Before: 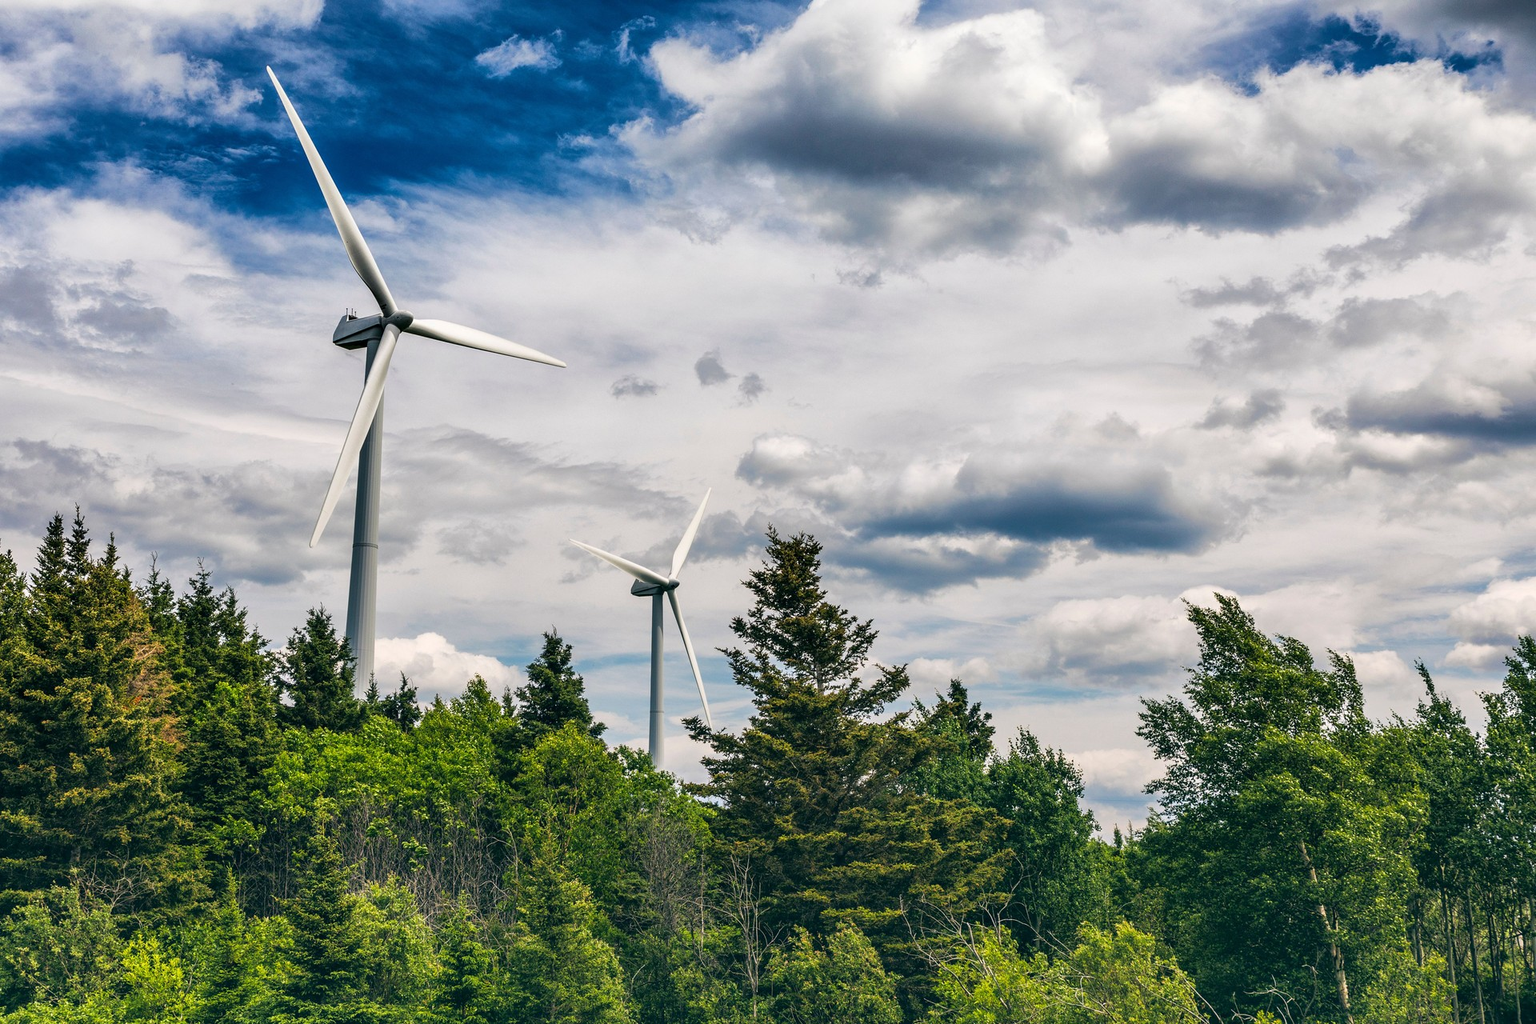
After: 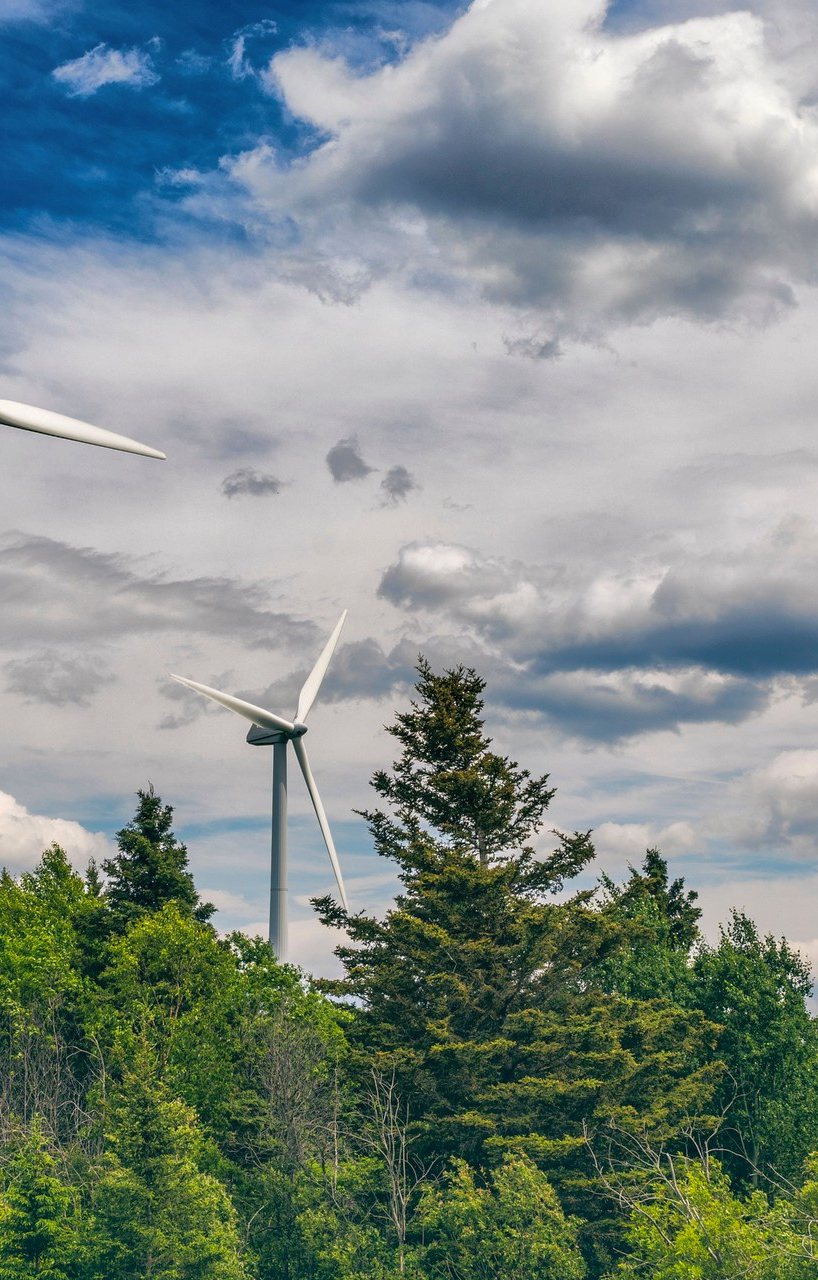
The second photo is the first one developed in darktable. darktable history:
crop: left 28.239%, right 29.123%
shadows and highlights: on, module defaults
